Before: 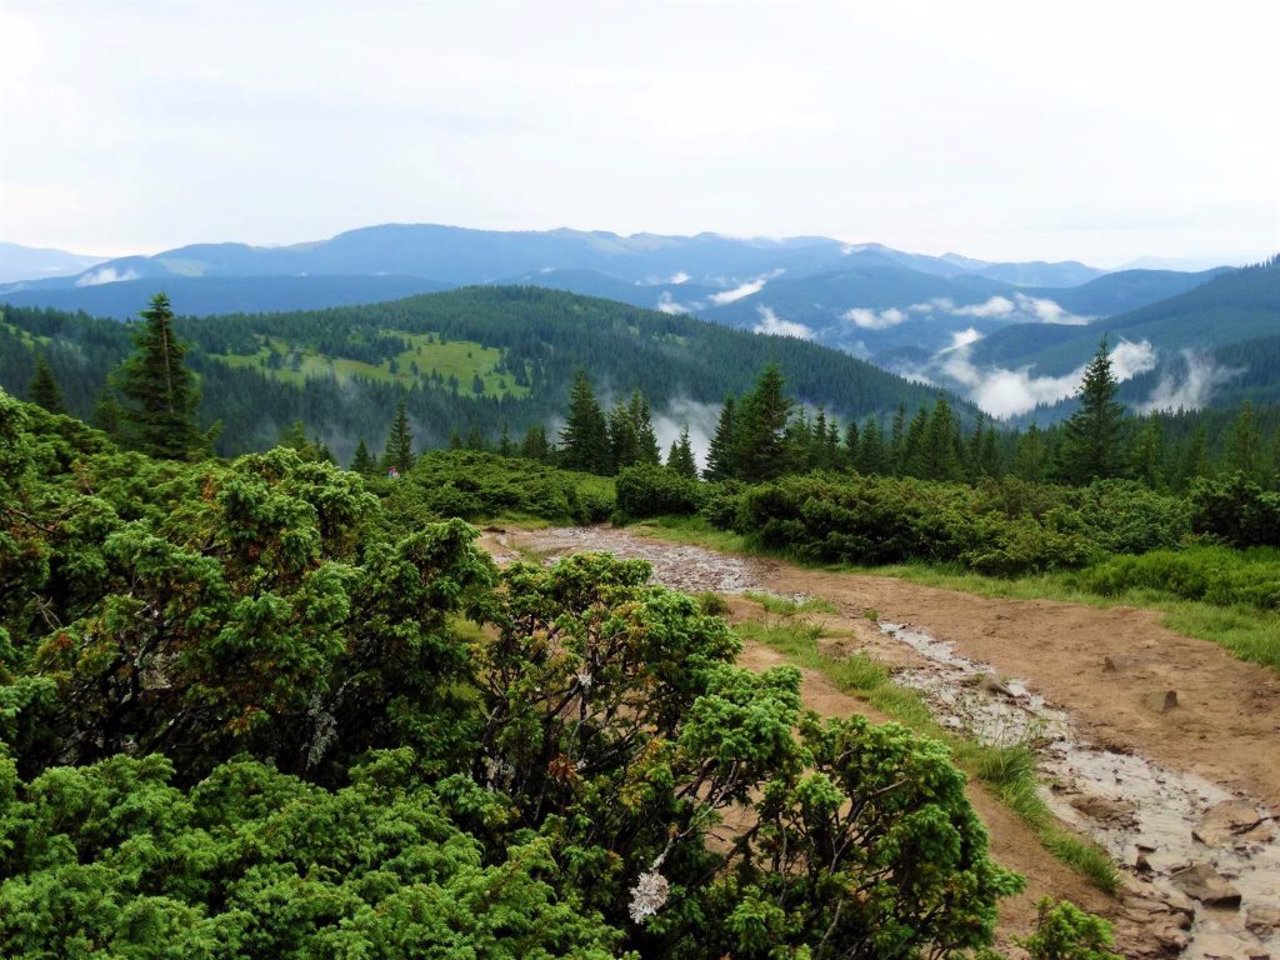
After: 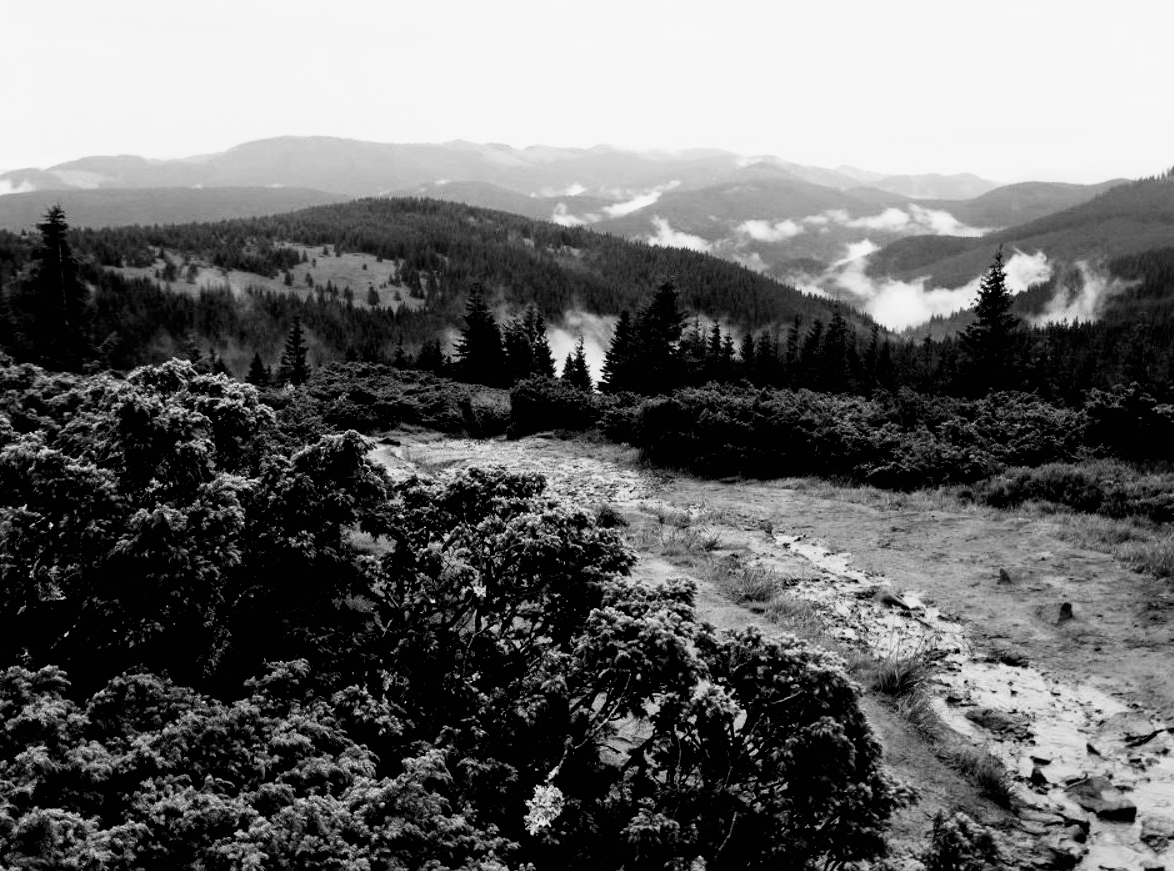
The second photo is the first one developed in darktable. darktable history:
color contrast: green-magenta contrast 0.85, blue-yellow contrast 1.25, unbound 0
sigmoid: contrast 1.93, skew 0.29, preserve hue 0%
crop and rotate: left 8.262%, top 9.226%
color zones: curves: ch1 [(0, -0.394) (0.143, -0.394) (0.286, -0.394) (0.429, -0.392) (0.571, -0.391) (0.714, -0.391) (0.857, -0.391) (1, -0.394)]
rgb levels: levels [[0.034, 0.472, 0.904], [0, 0.5, 1], [0, 0.5, 1]]
white balance: red 1.029, blue 0.92
